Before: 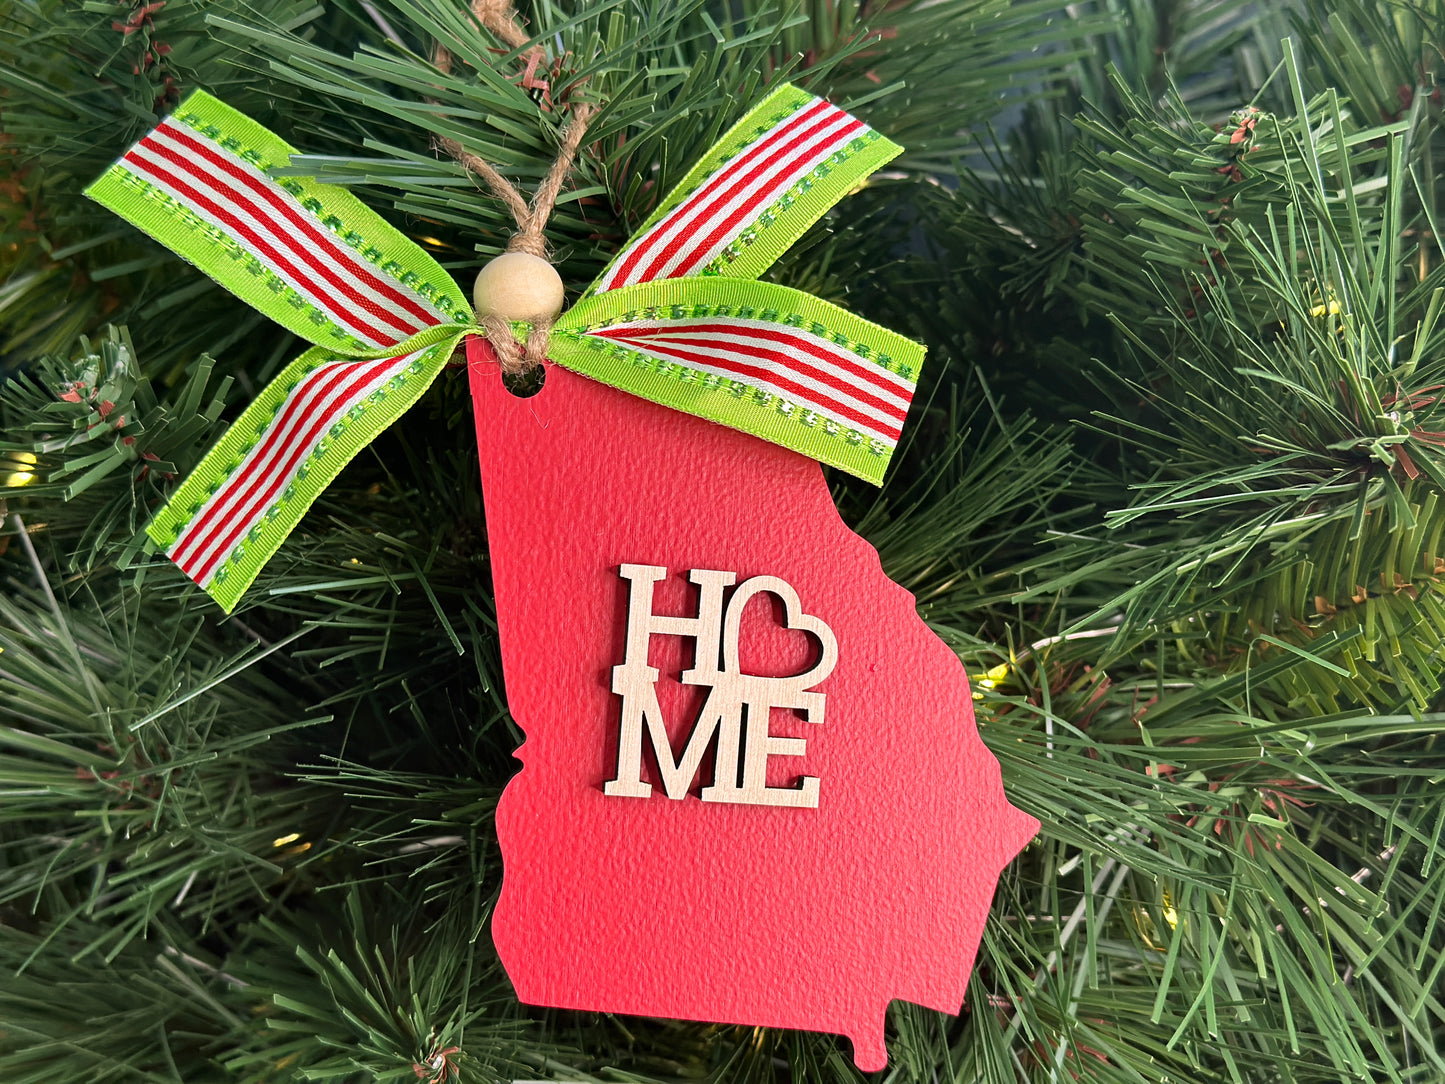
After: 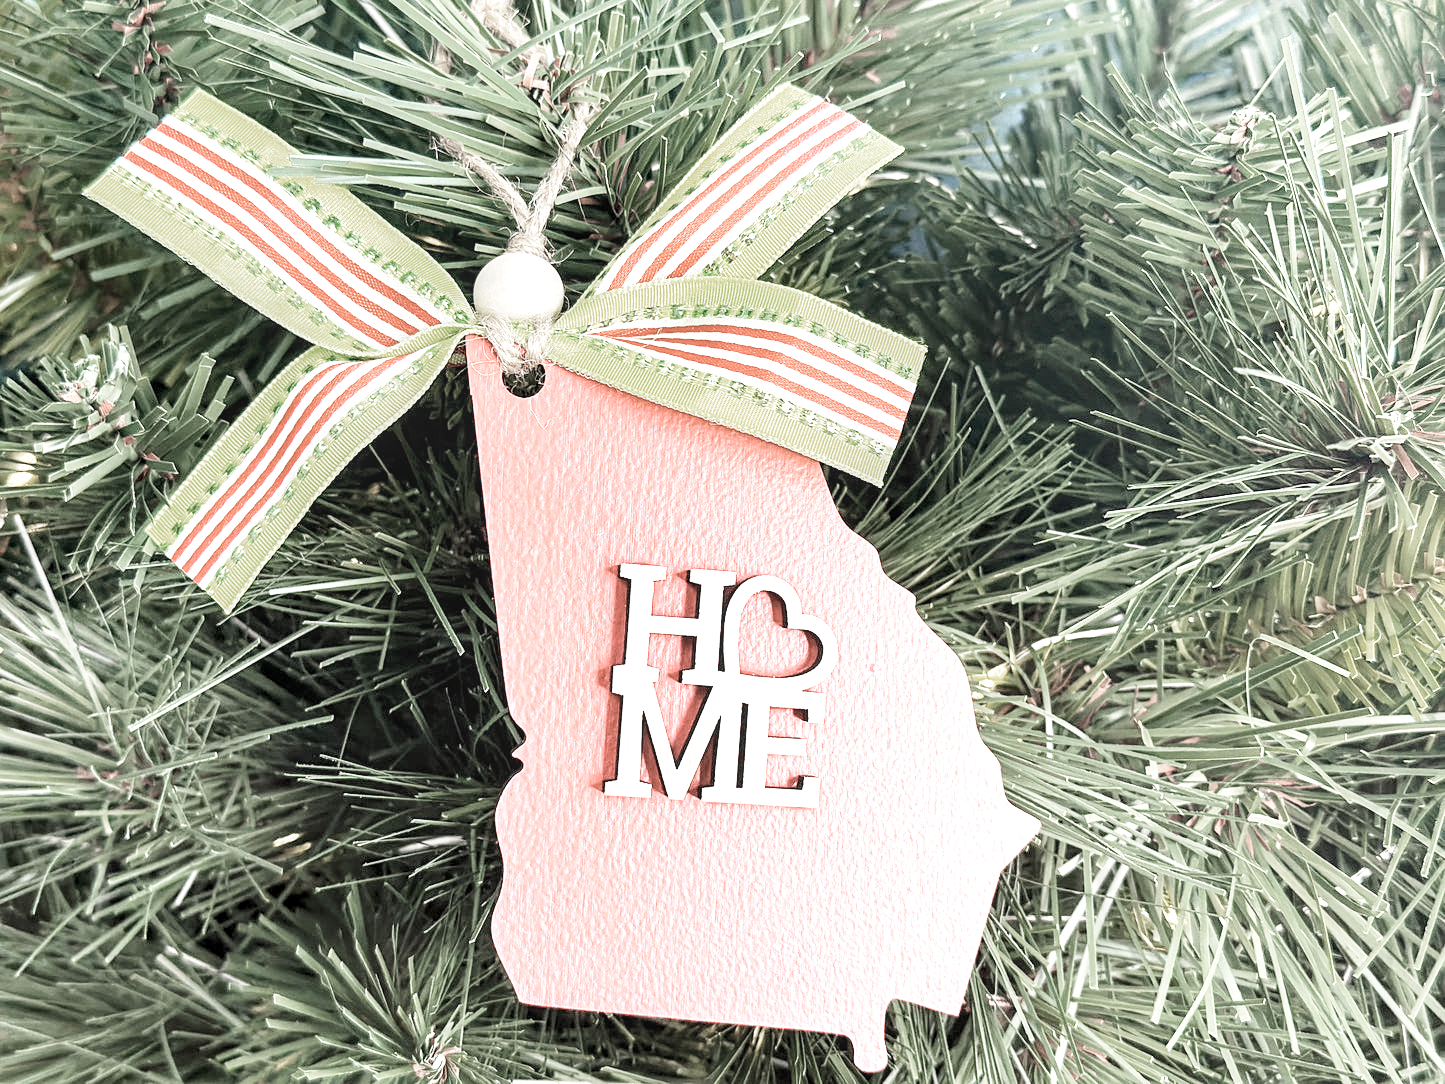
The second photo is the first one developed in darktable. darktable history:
exposure: black level correction 0, exposure 1.173 EV, compensate exposure bias true, compensate highlight preservation false
sharpen: amount 0.2
tone equalizer: on, module defaults
local contrast: on, module defaults
color zones: curves: ch0 [(0, 0.613) (0.01, 0.613) (0.245, 0.448) (0.498, 0.529) (0.642, 0.665) (0.879, 0.777) (0.99, 0.613)]; ch1 [(0, 0.272) (0.219, 0.127) (0.724, 0.346)]
base curve: curves: ch0 [(0, 0) (0.005, 0.002) (0.15, 0.3) (0.4, 0.7) (0.75, 0.95) (1, 1)], preserve colors none
contrast brightness saturation: contrast 0.07, brightness 0.08, saturation 0.18
